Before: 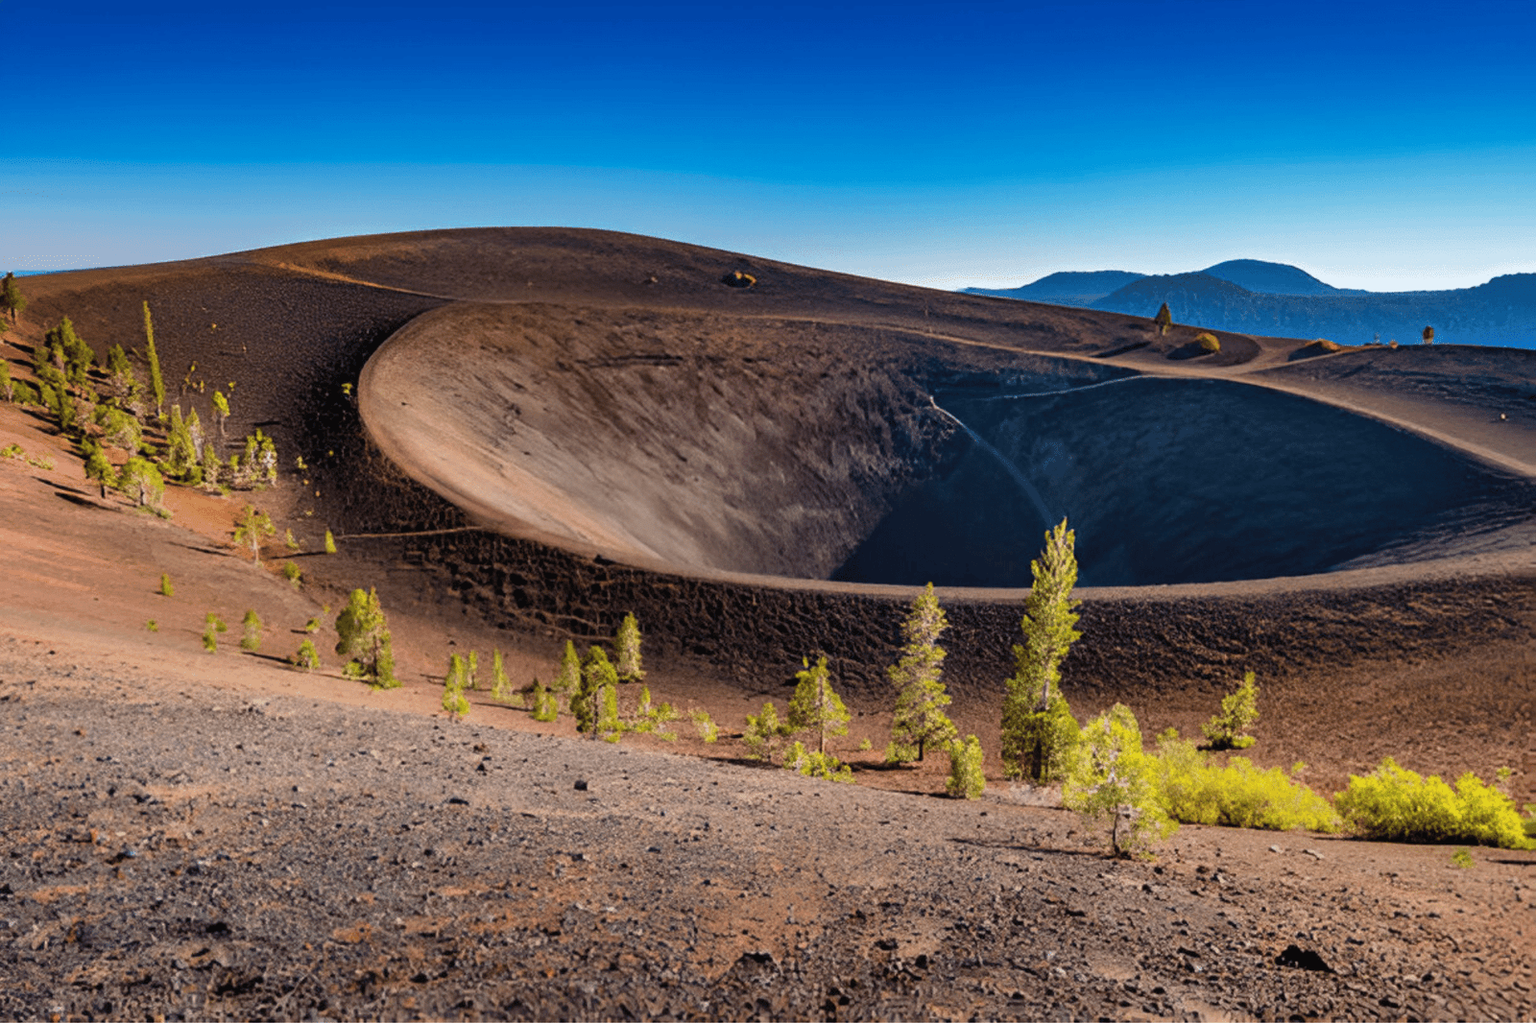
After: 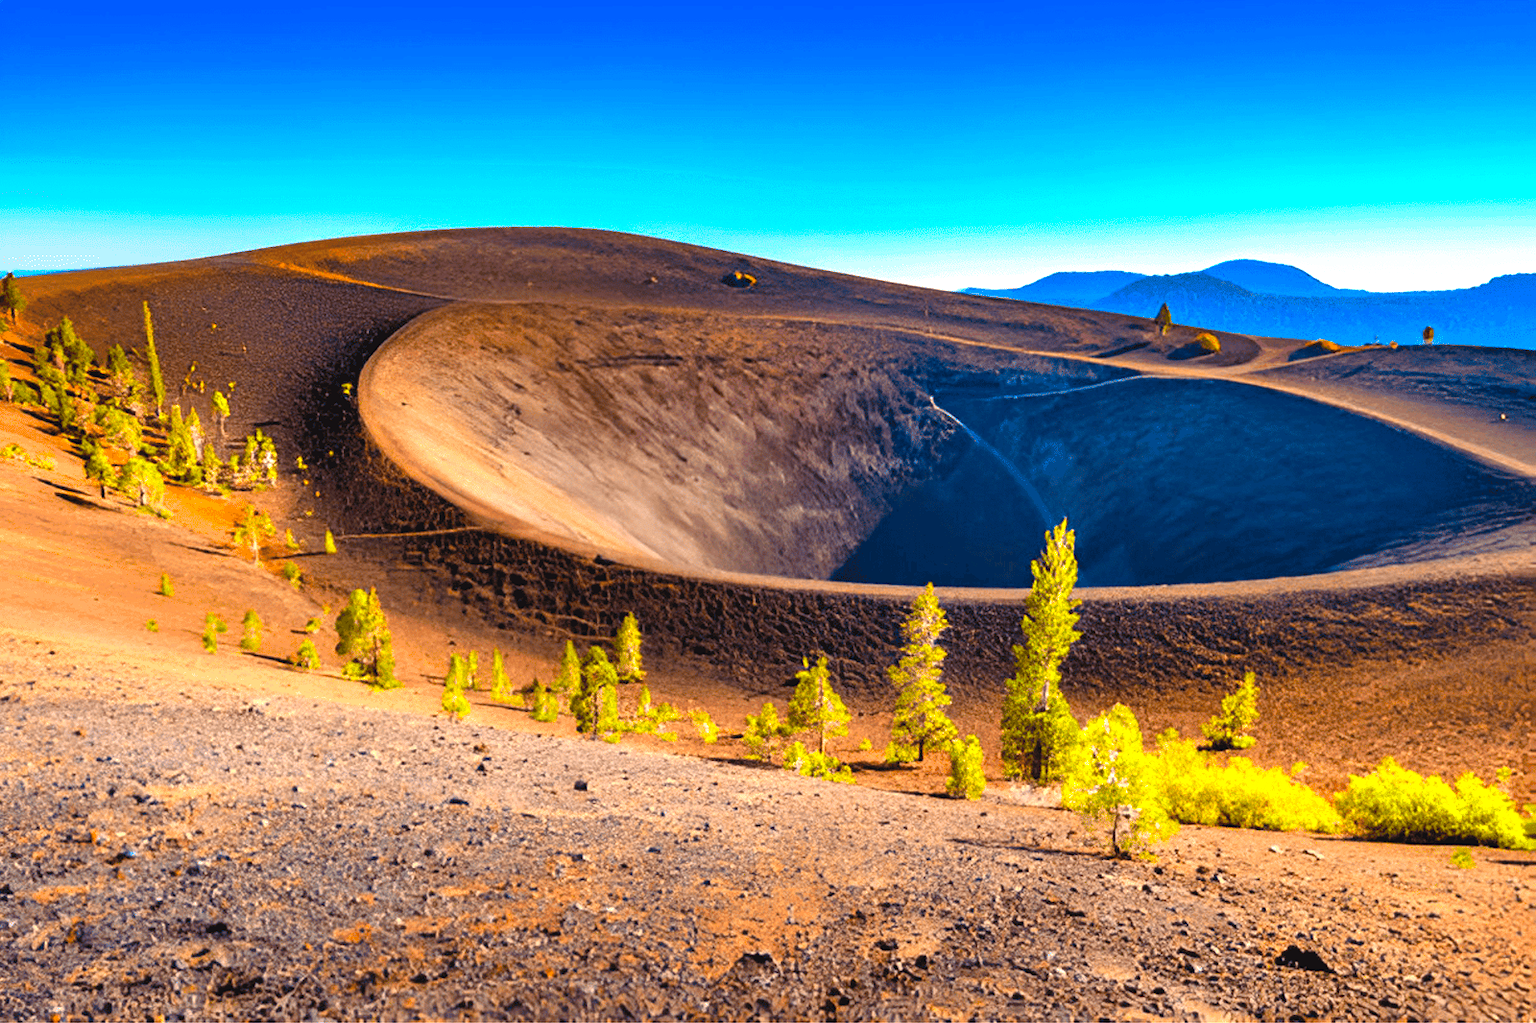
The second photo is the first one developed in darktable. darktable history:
exposure: black level correction 0, exposure 0.953 EV, compensate exposure bias true, compensate highlight preservation false
color contrast: green-magenta contrast 1.55, blue-yellow contrast 1.83
